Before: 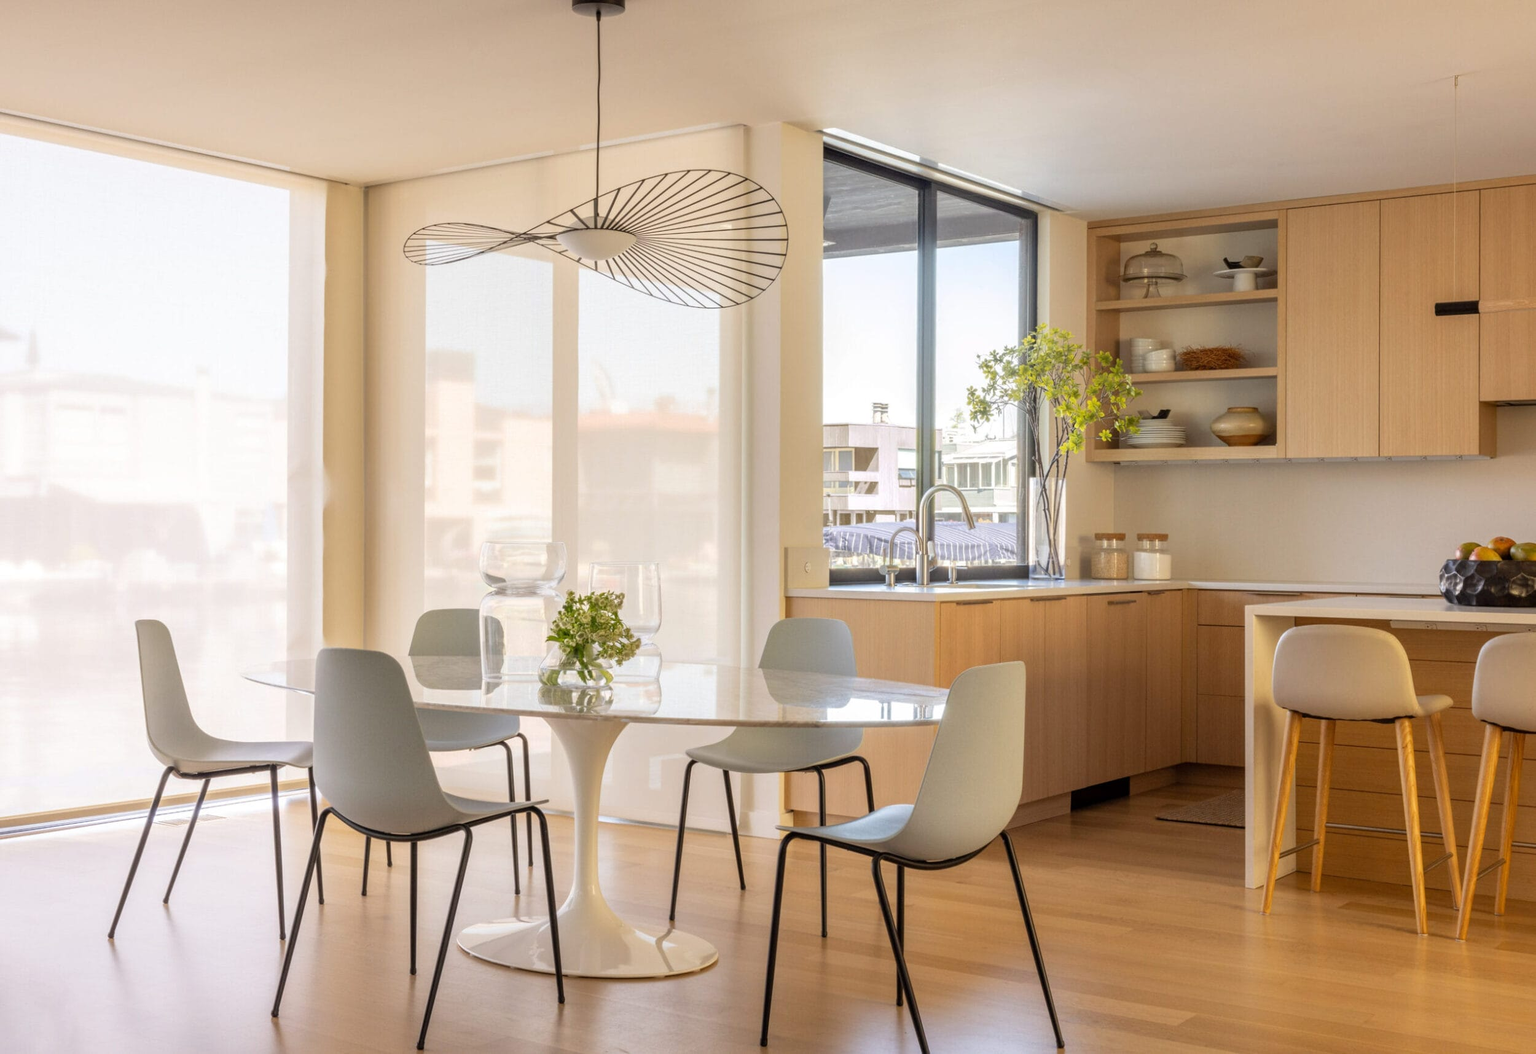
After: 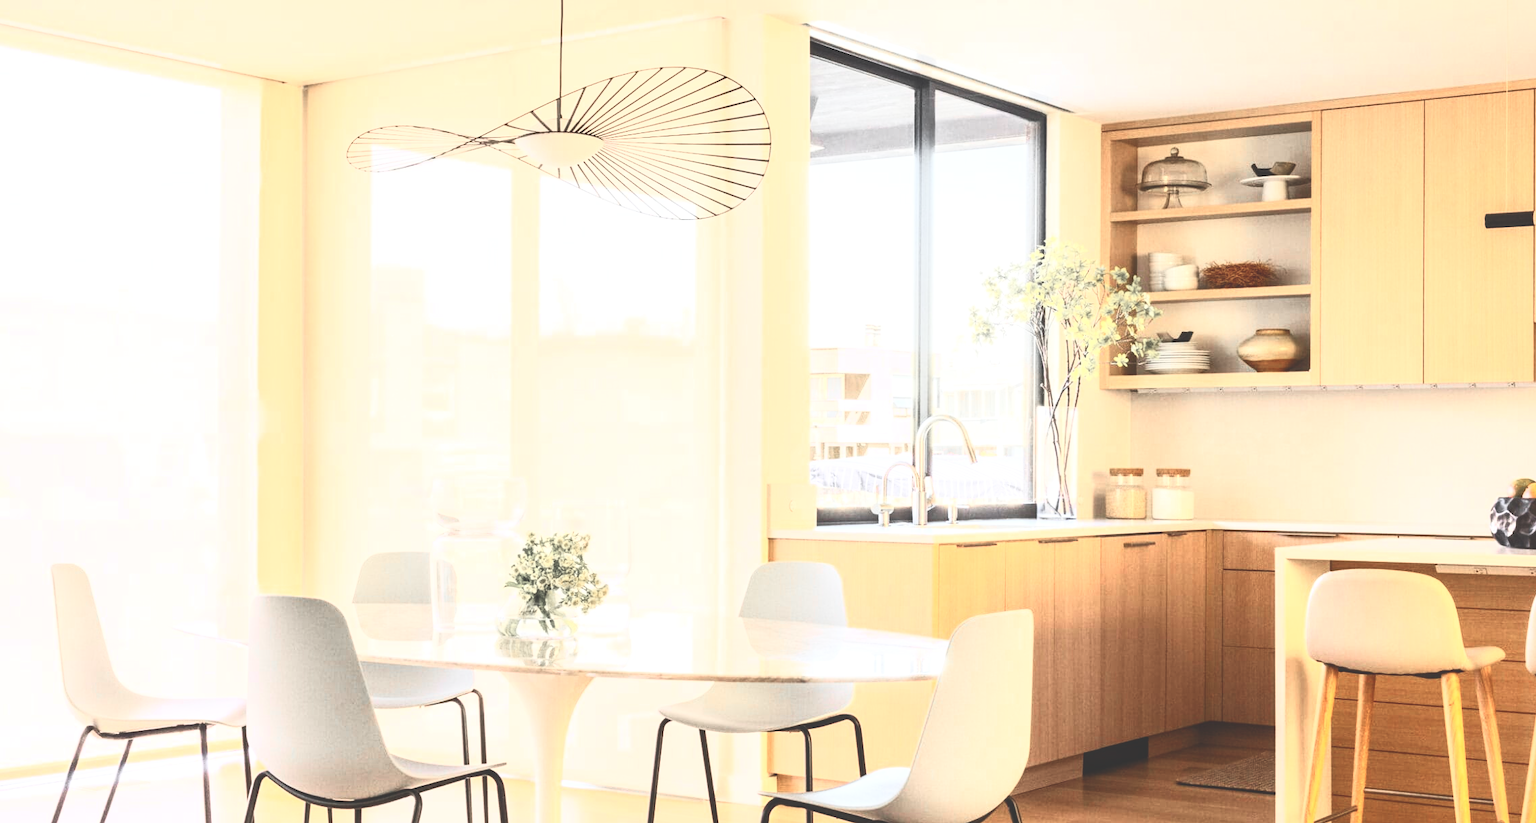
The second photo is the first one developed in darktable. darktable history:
color zones: curves: ch1 [(0, 0.638) (0.193, 0.442) (0.286, 0.15) (0.429, 0.14) (0.571, 0.142) (0.714, 0.154) (0.857, 0.175) (1, 0.638)]
local contrast: highlights 100%, shadows 98%, detail 119%, midtone range 0.2
crop: left 5.879%, top 10.428%, right 3.501%, bottom 18.816%
exposure: black level correction -0.041, exposure 0.06 EV, compensate exposure bias true, compensate highlight preservation false
contrast brightness saturation: contrast 0.836, brightness 0.59, saturation 0.573
